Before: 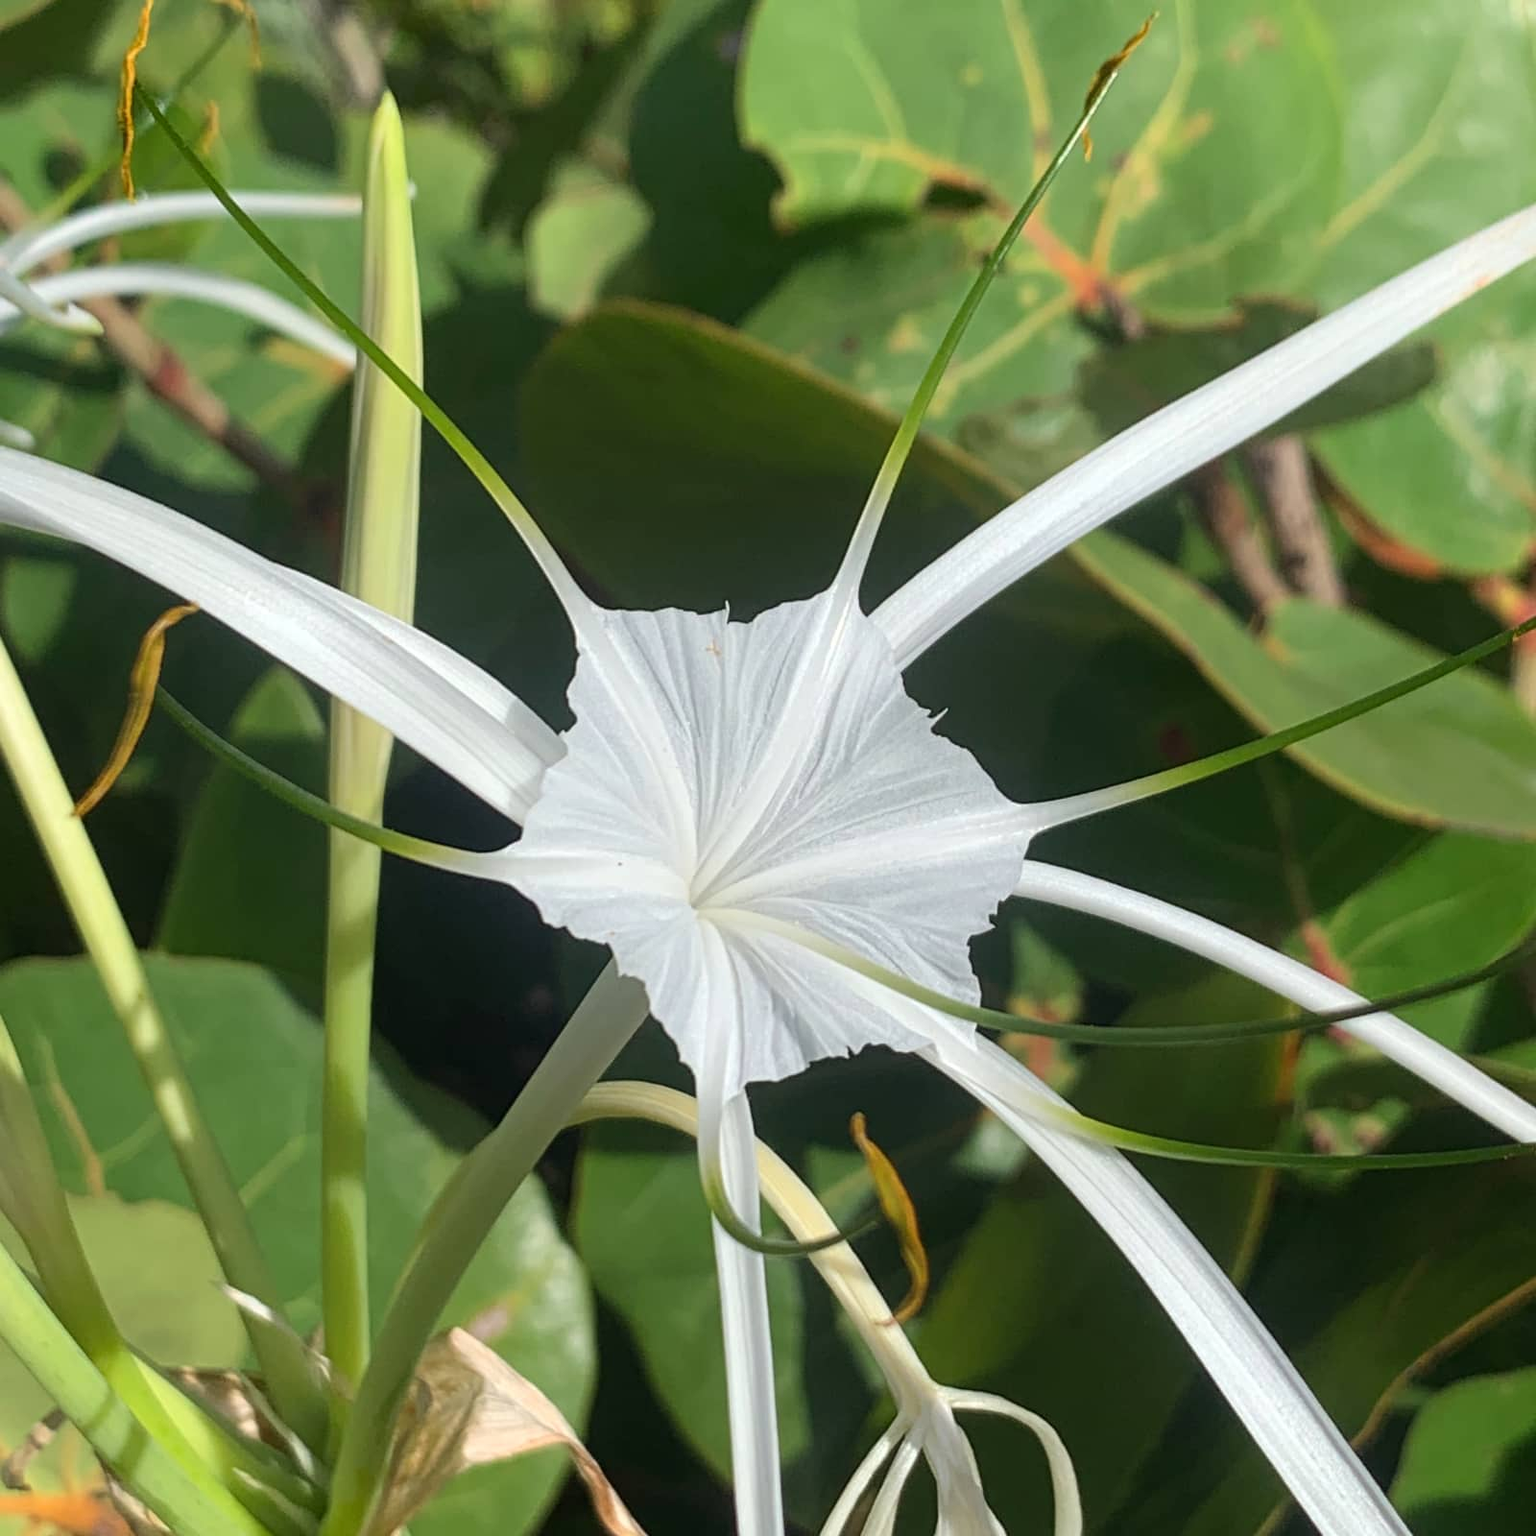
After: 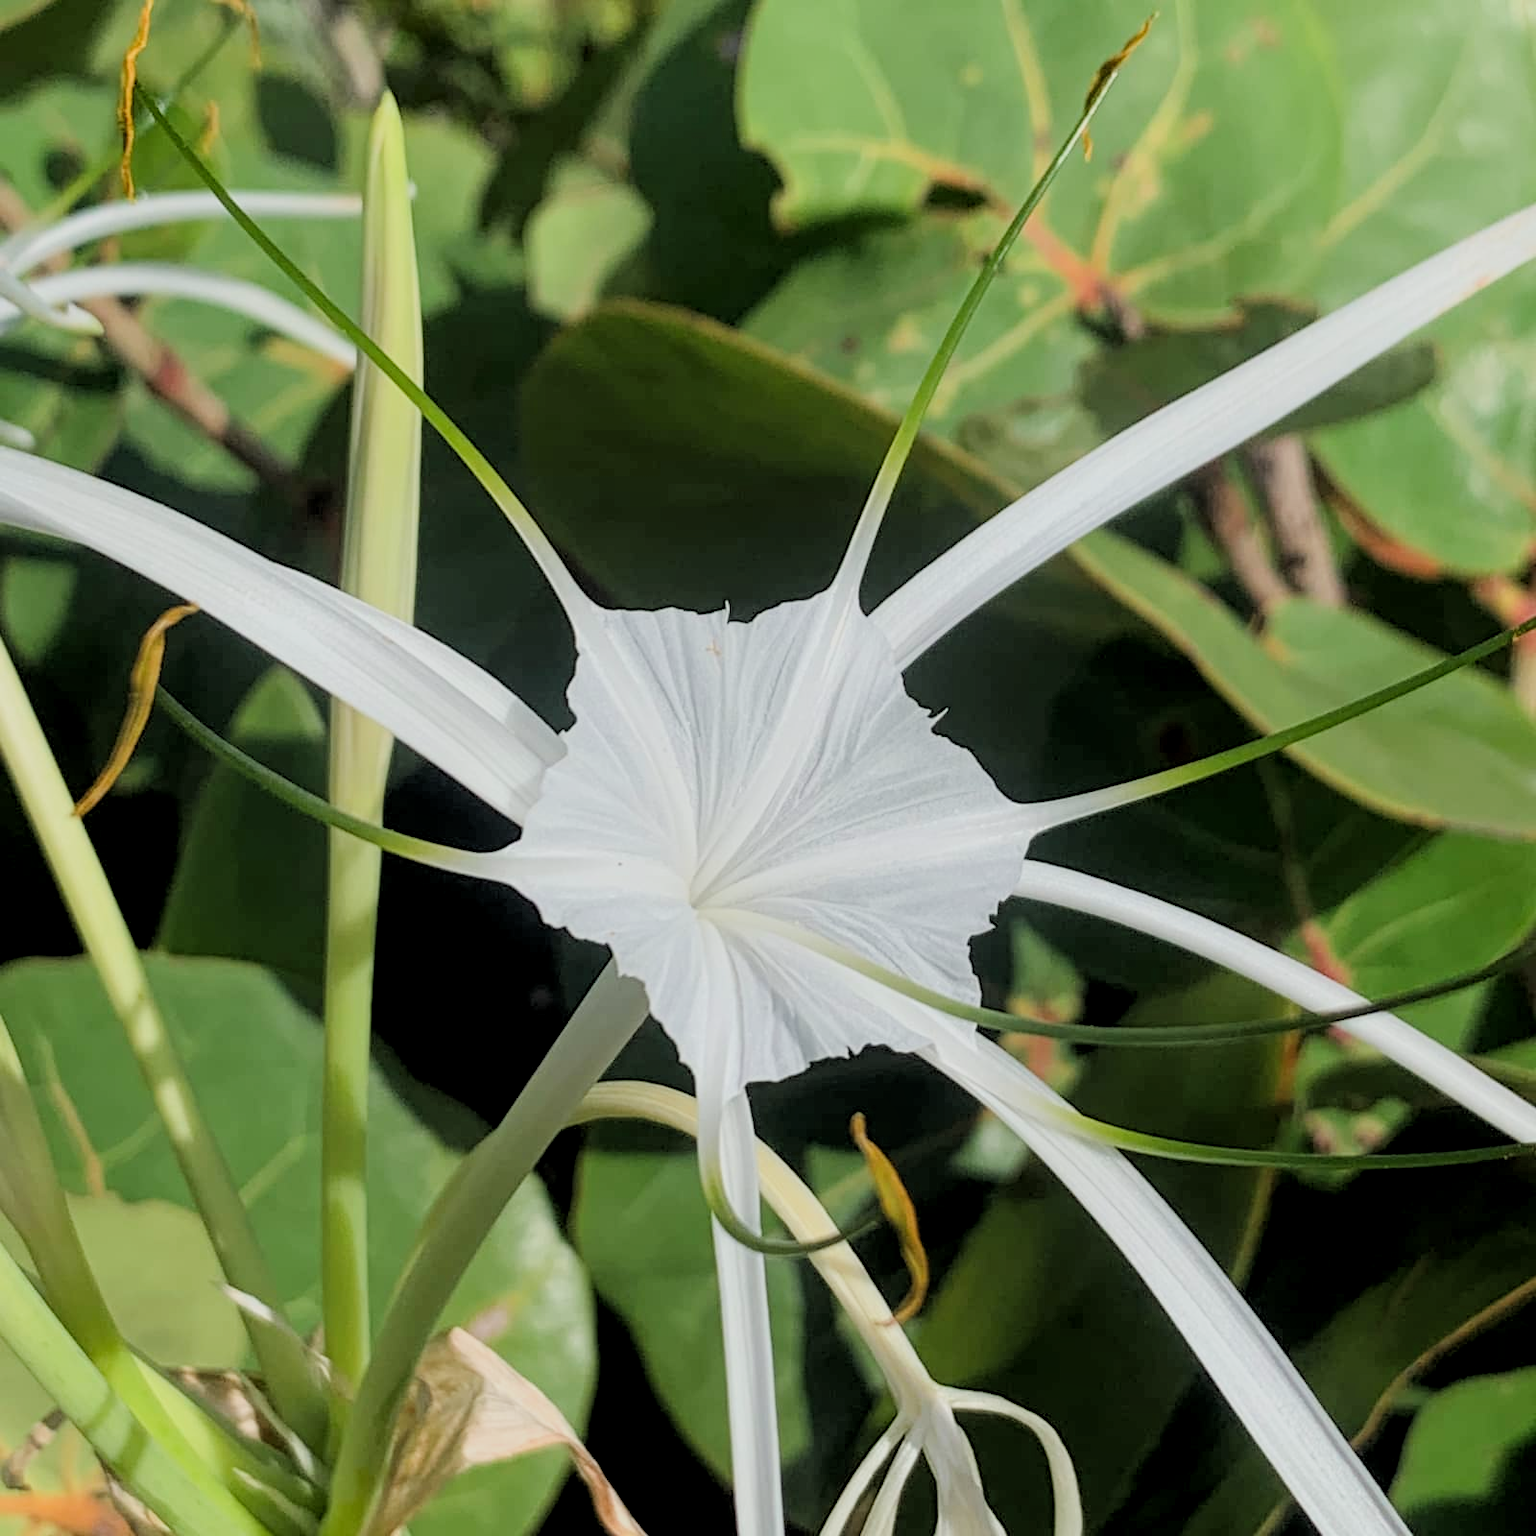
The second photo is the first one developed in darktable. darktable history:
filmic rgb: black relative exposure -7.65 EV, white relative exposure 4.56 EV, hardness 3.61
local contrast: highlights 100%, shadows 100%, detail 120%, midtone range 0.2
rgb levels: levels [[0.01, 0.419, 0.839], [0, 0.5, 1], [0, 0.5, 1]]
